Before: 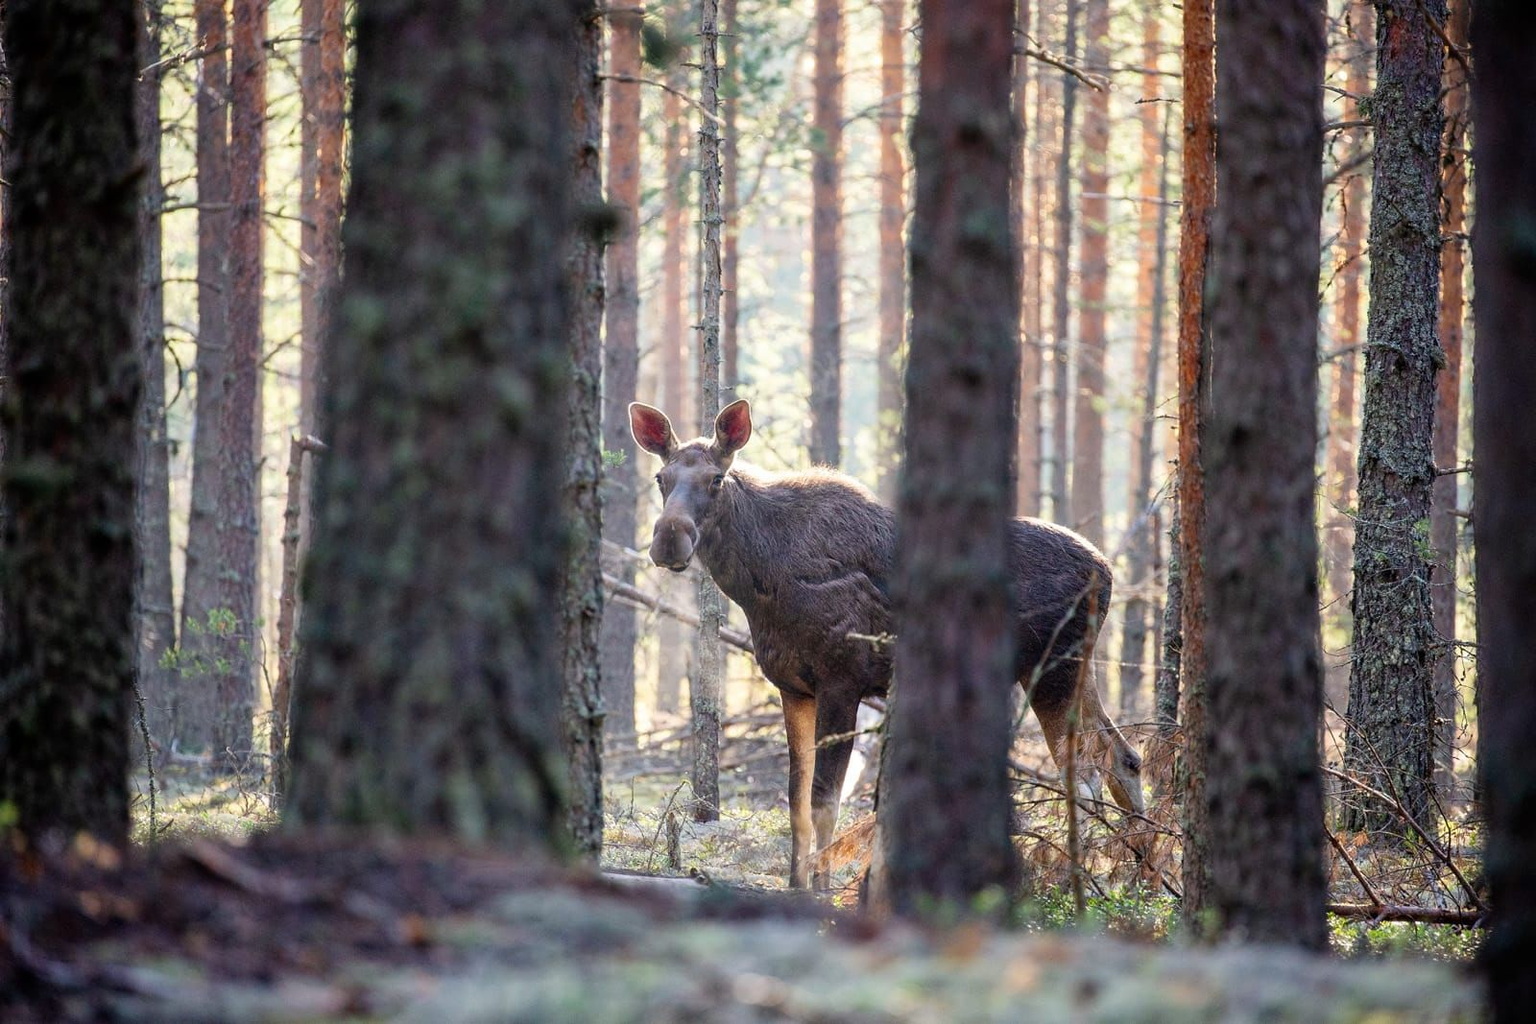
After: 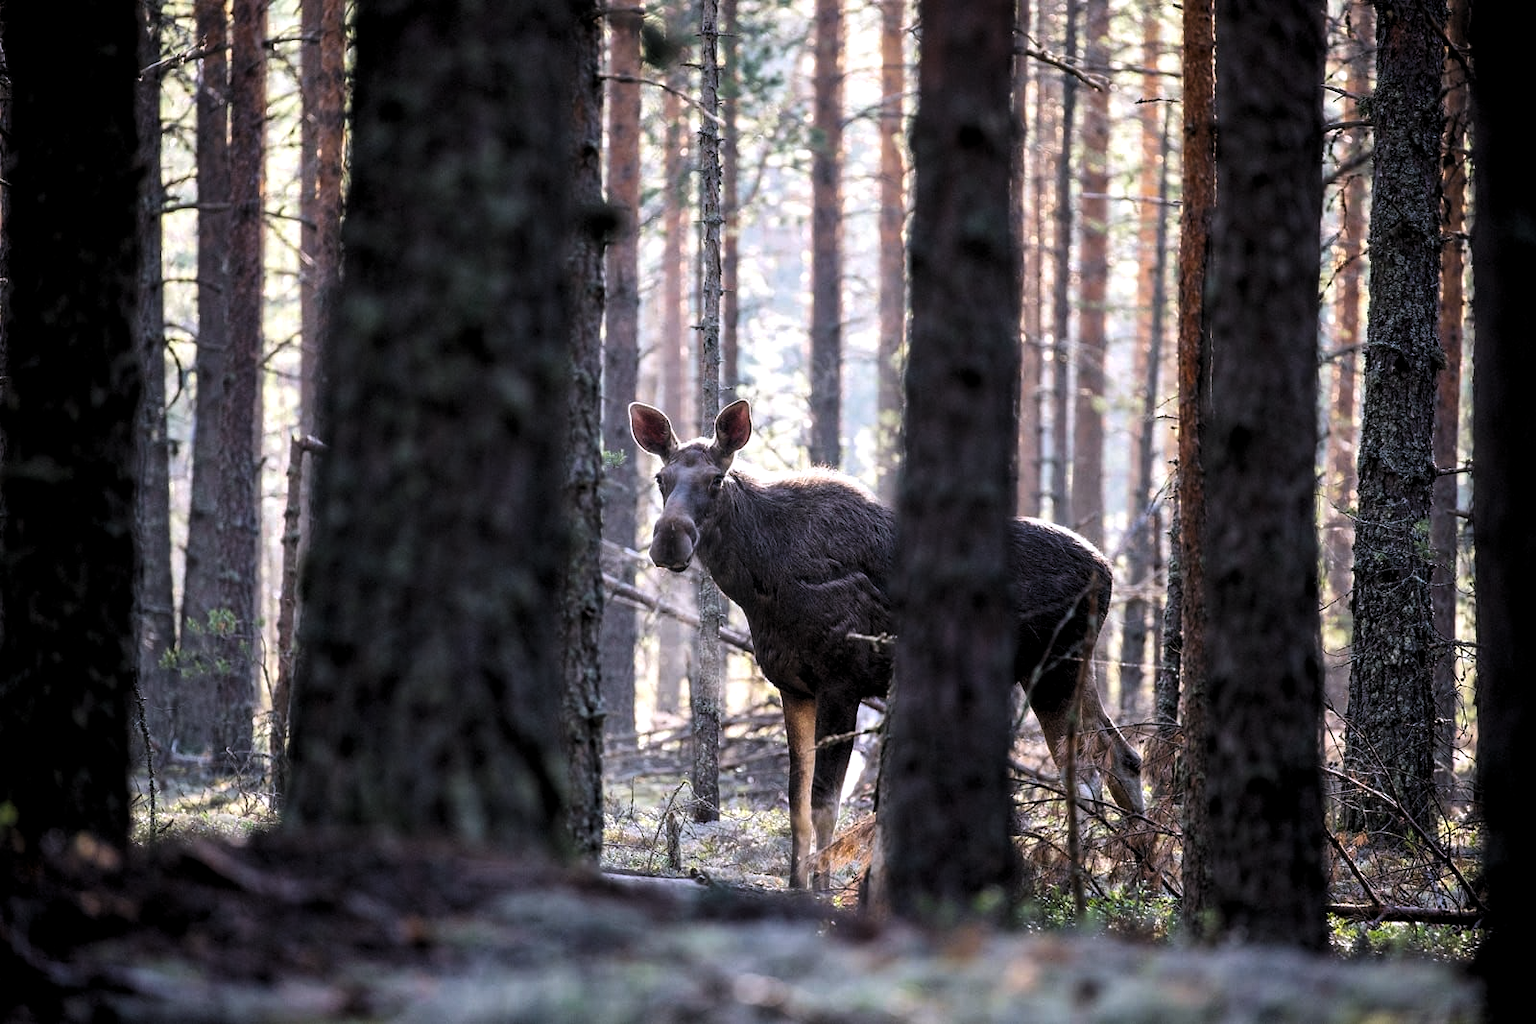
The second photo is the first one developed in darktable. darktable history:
white balance: red 1.004, blue 1.096
levels: levels [0.101, 0.578, 0.953]
